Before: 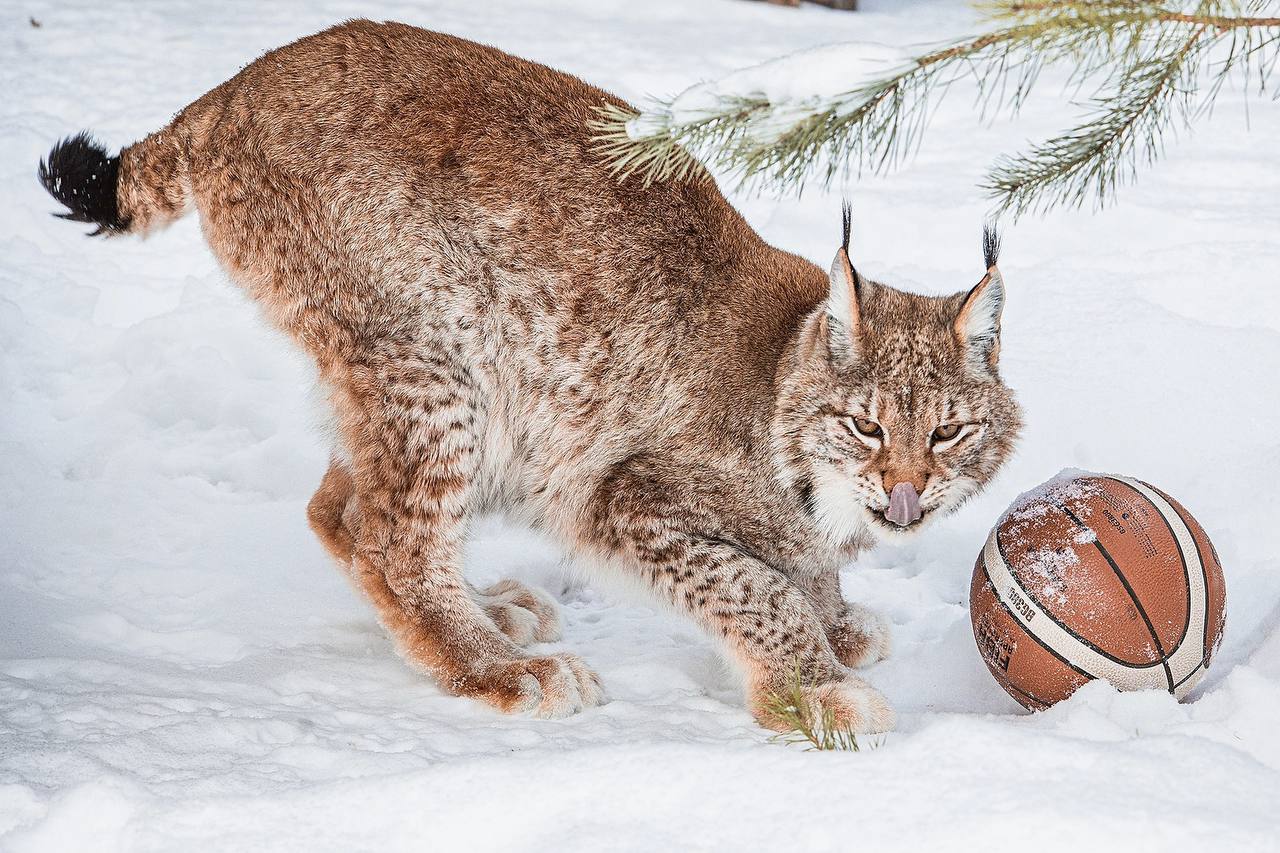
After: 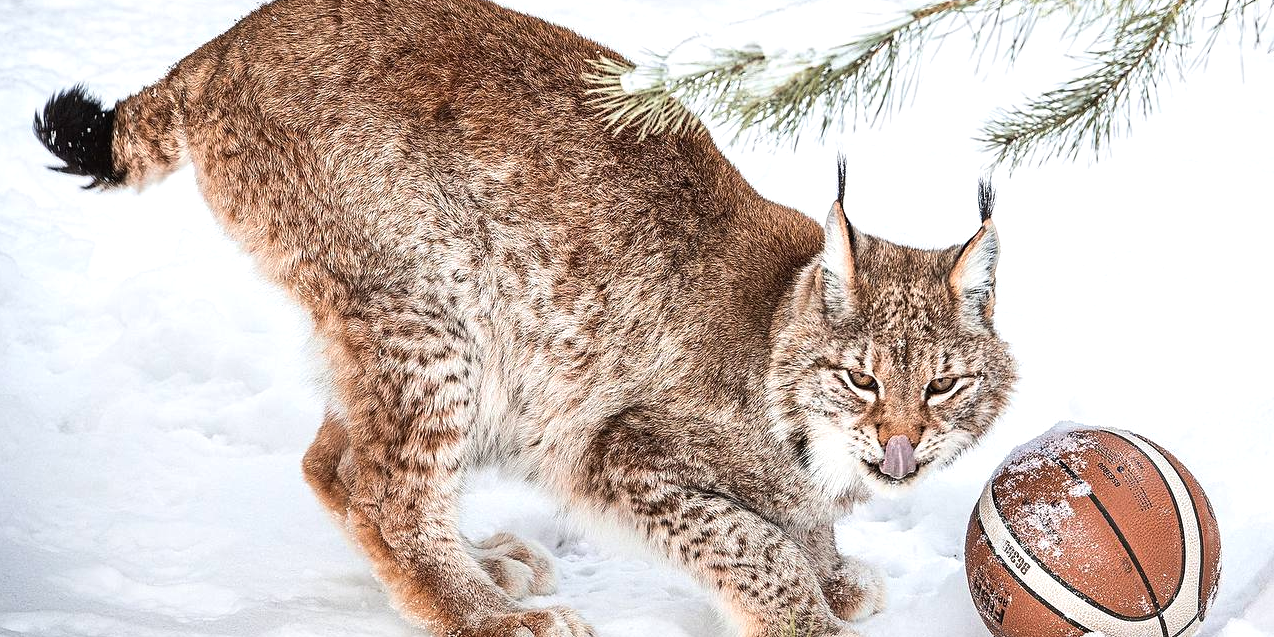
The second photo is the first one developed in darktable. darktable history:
tone equalizer: -8 EV -0.404 EV, -7 EV -0.368 EV, -6 EV -0.335 EV, -5 EV -0.218 EV, -3 EV 0.201 EV, -2 EV 0.361 EV, -1 EV 0.392 EV, +0 EV 0.387 EV, edges refinement/feathering 500, mask exposure compensation -1.57 EV, preserve details no
crop: left 0.402%, top 5.541%, bottom 19.765%
